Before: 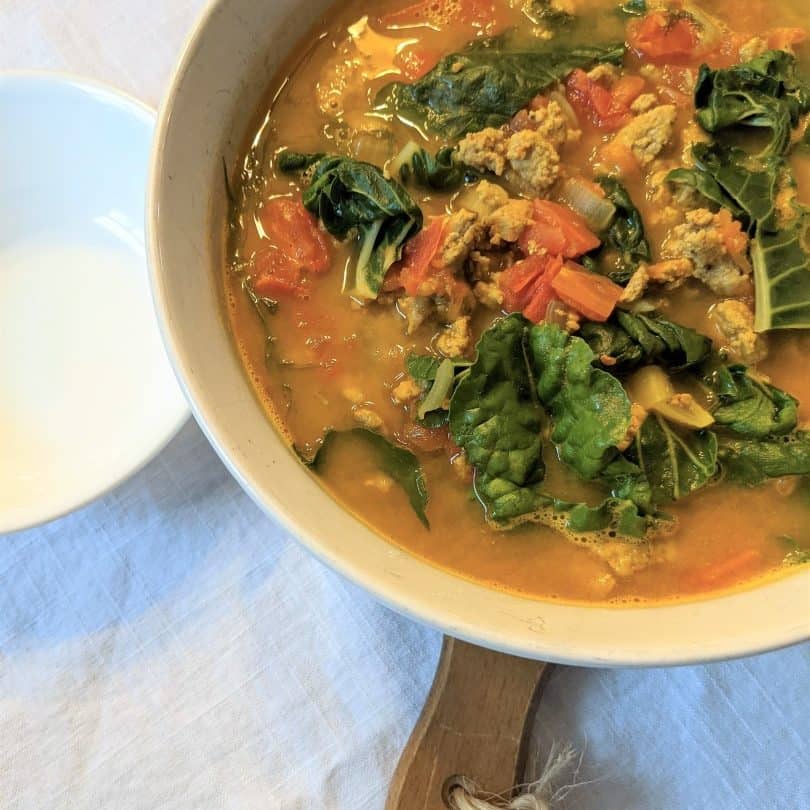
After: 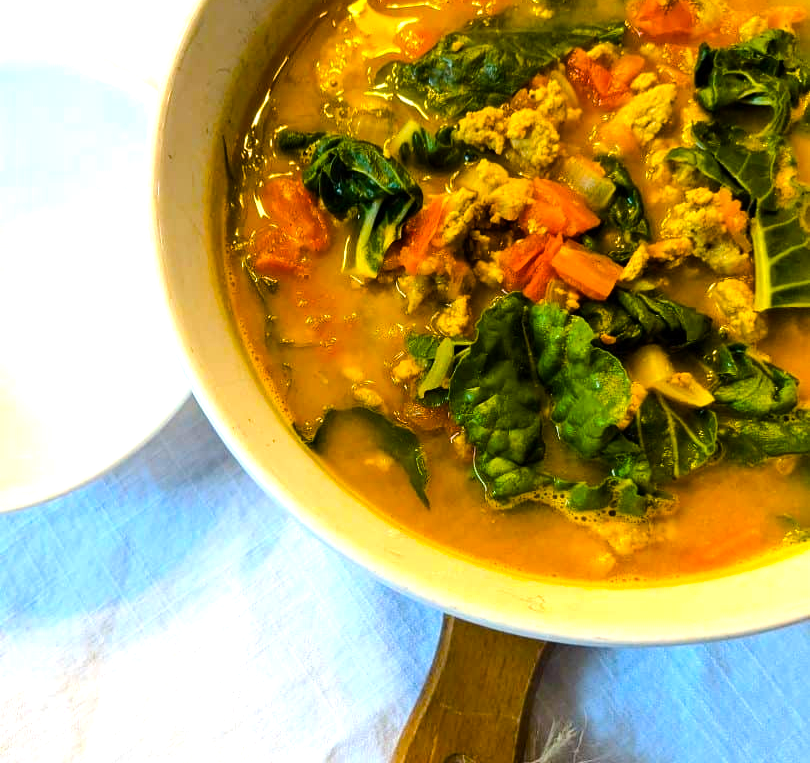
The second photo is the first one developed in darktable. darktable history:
color balance rgb: white fulcrum 1 EV, linear chroma grading › global chroma 49.991%, perceptual saturation grading › global saturation 20%, perceptual saturation grading › highlights -24.846%, perceptual saturation grading › shadows 49.281%, perceptual brilliance grading › highlights 17.672%, perceptual brilliance grading › mid-tones 31.136%, perceptual brilliance grading › shadows -31.653%
crop and rotate: top 2.654%, bottom 3.087%
